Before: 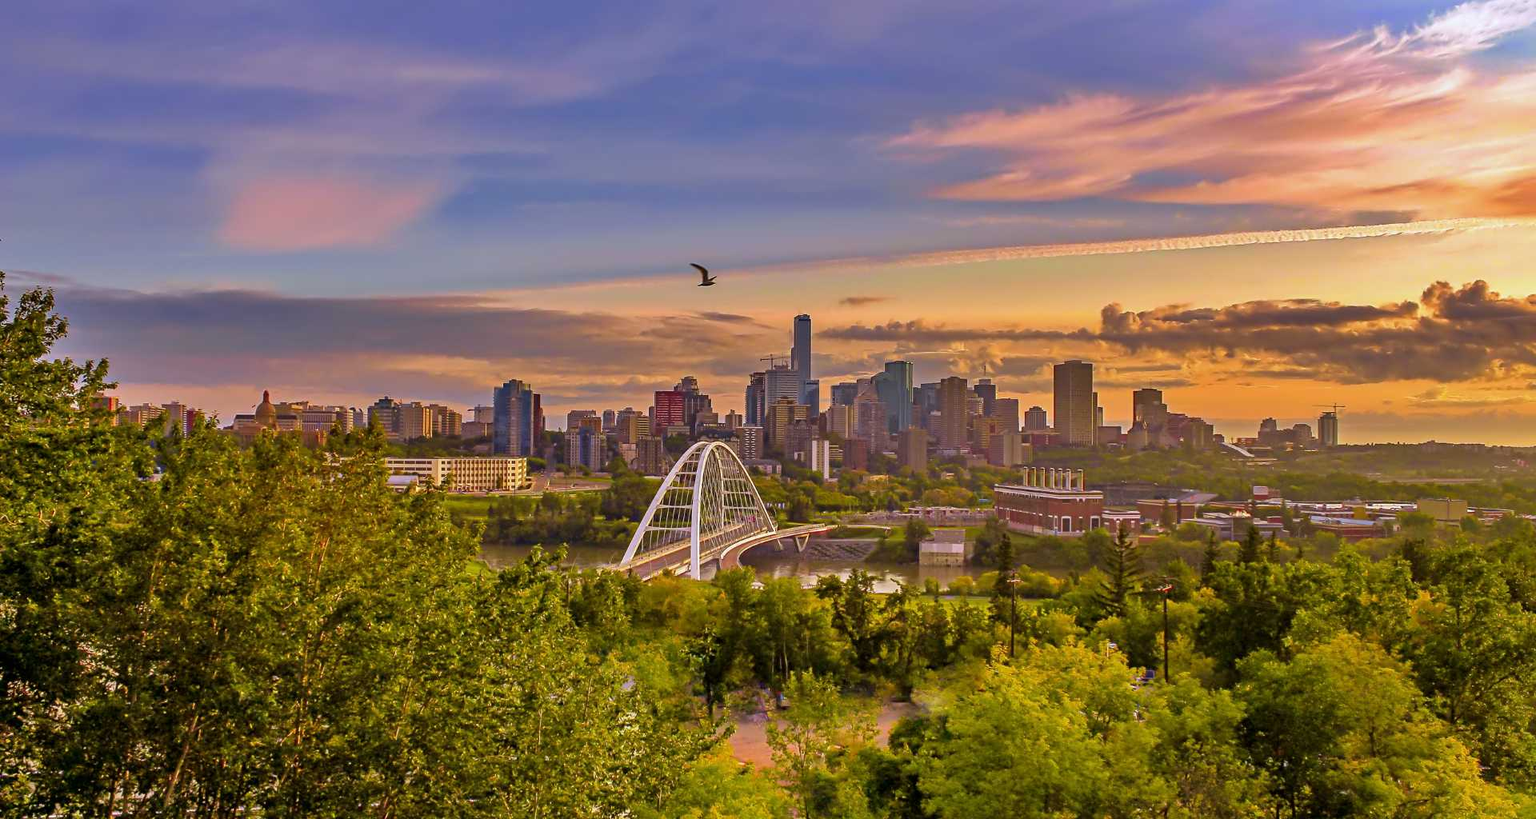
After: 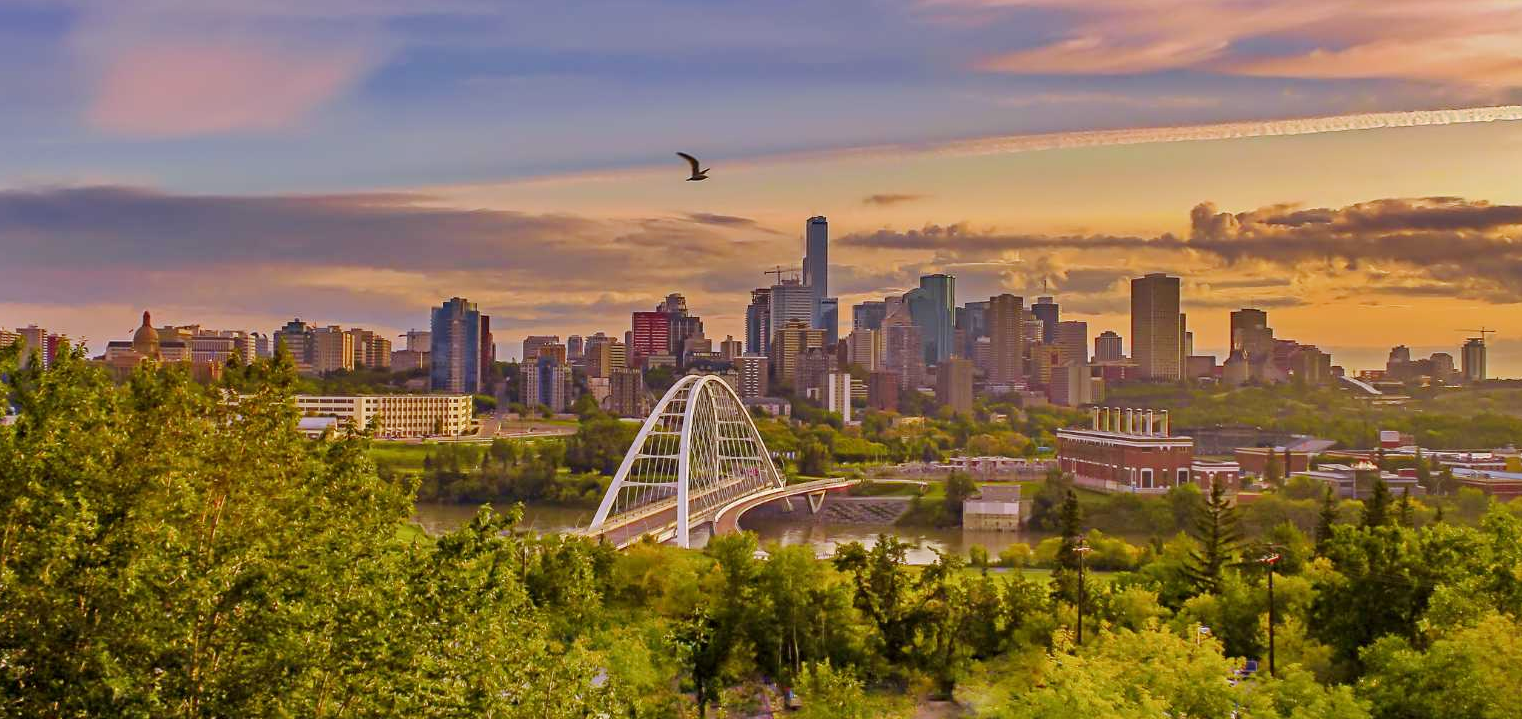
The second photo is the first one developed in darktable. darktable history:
base curve: curves: ch0 [(0, 0) (0.235, 0.266) (0.503, 0.496) (0.786, 0.72) (1, 1)], preserve colors none
crop: left 9.695%, top 17.345%, right 11.007%, bottom 12.375%
